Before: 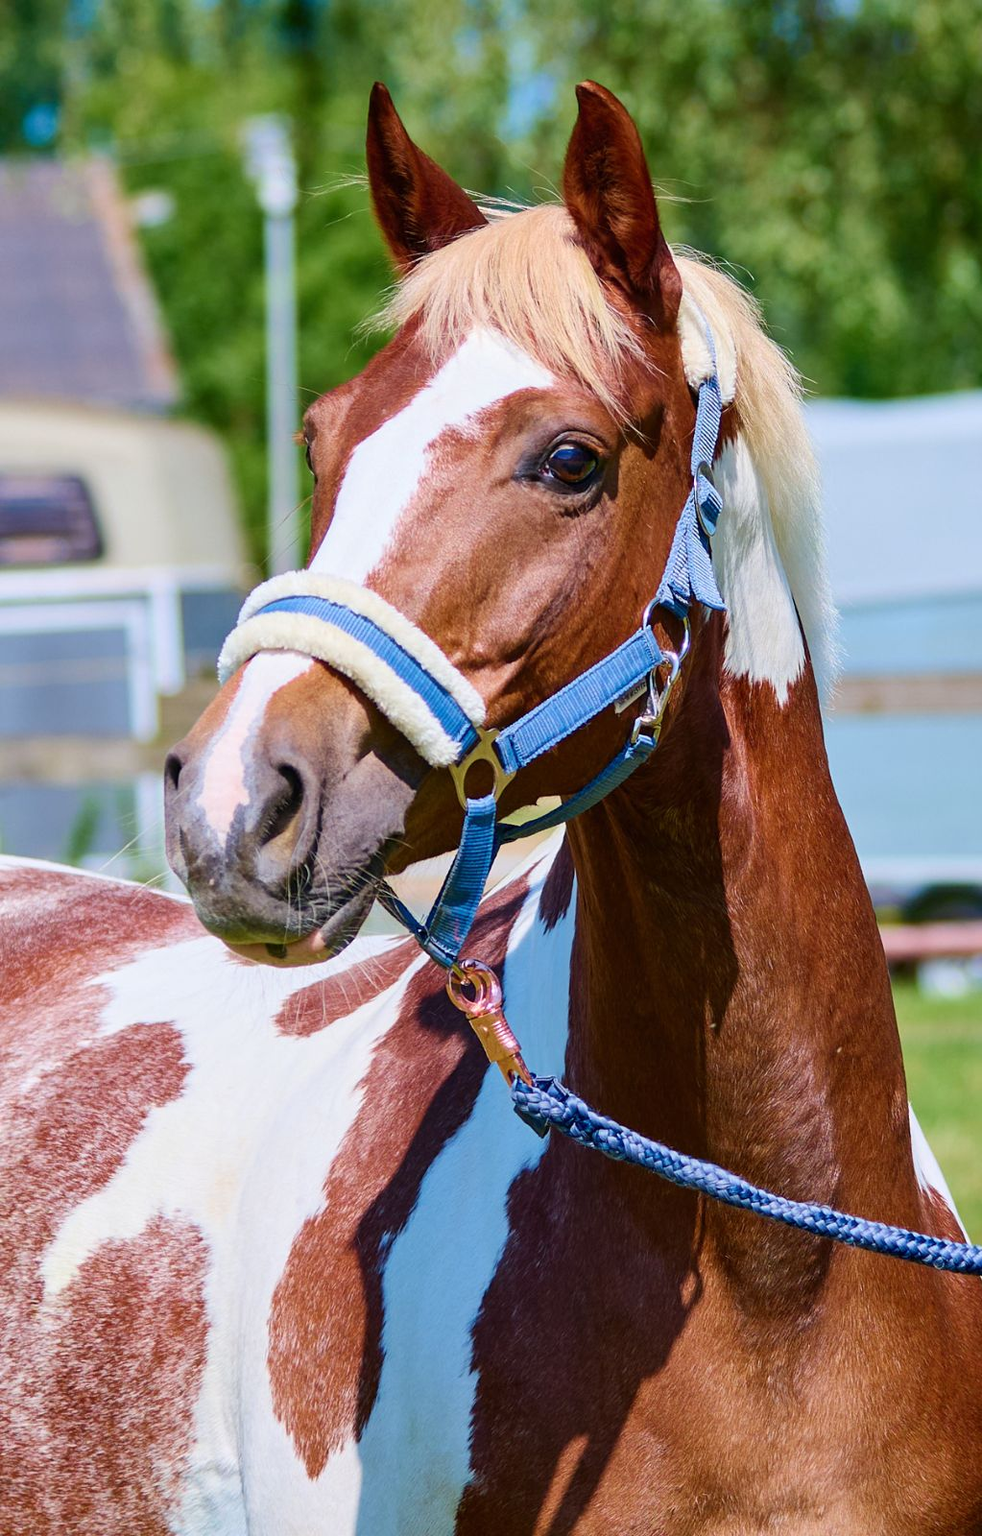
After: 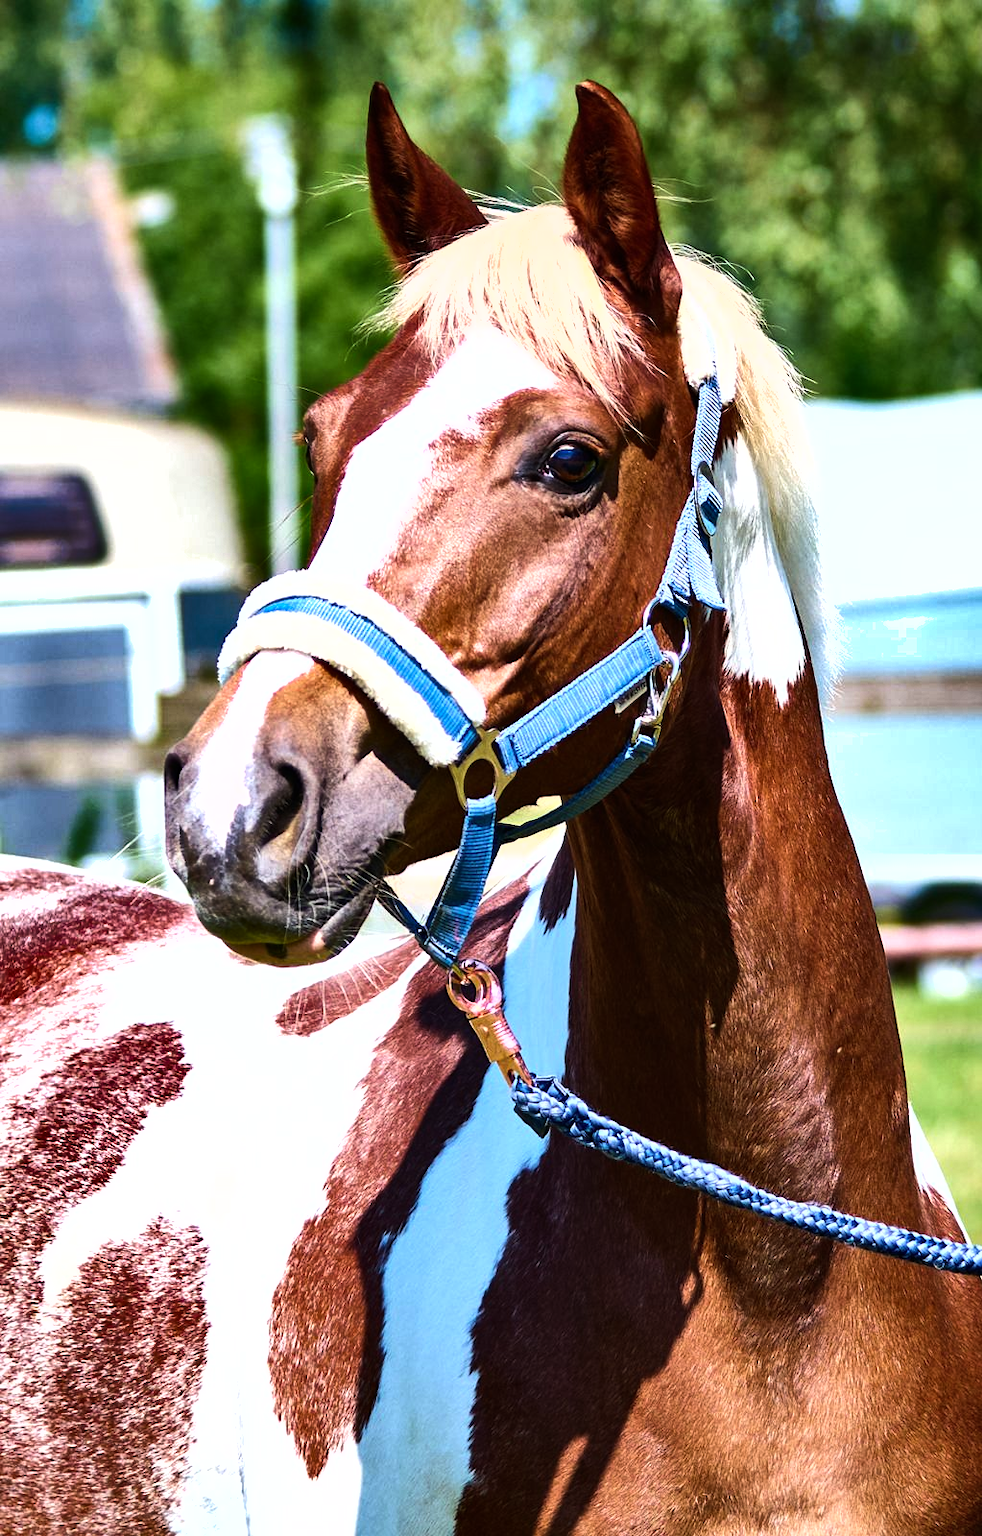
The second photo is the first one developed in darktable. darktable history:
tone equalizer: -8 EV -1.08 EV, -7 EV -1.01 EV, -6 EV -0.867 EV, -5 EV -0.578 EV, -3 EV 0.578 EV, -2 EV 0.867 EV, -1 EV 1.01 EV, +0 EV 1.08 EV, edges refinement/feathering 500, mask exposure compensation -1.57 EV, preserve details no
shadows and highlights: radius 108.52, shadows 40.68, highlights -72.88, low approximation 0.01, soften with gaussian
